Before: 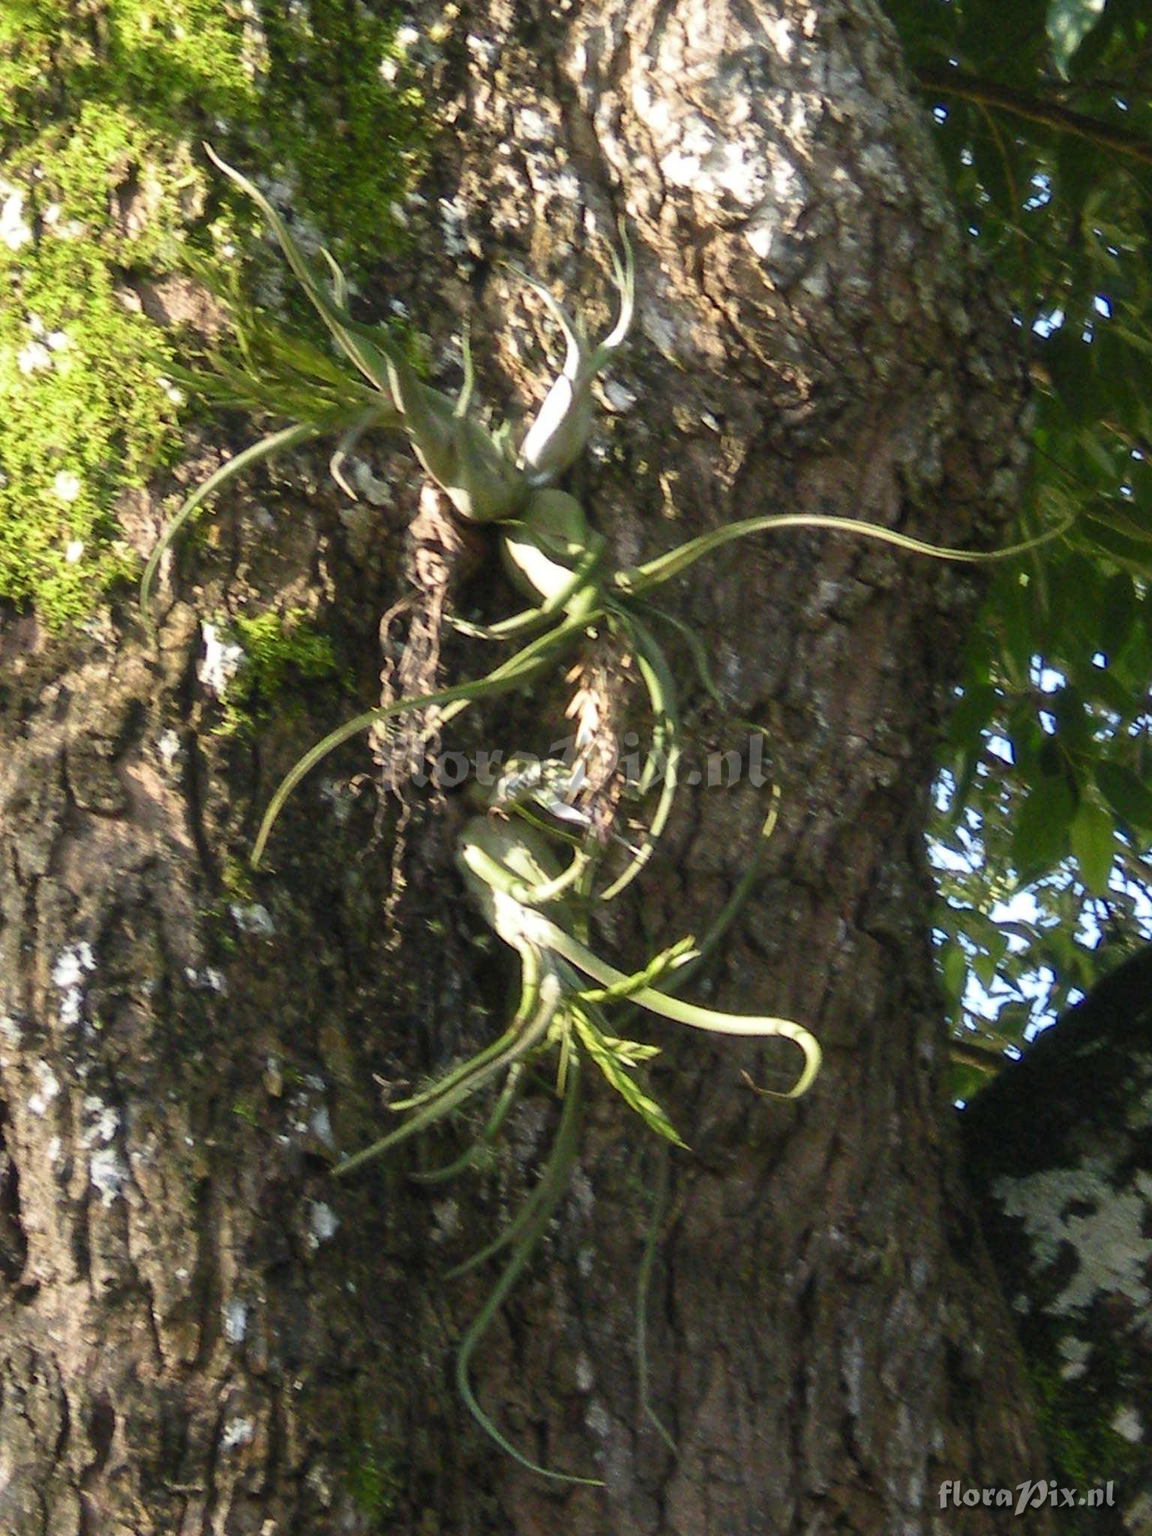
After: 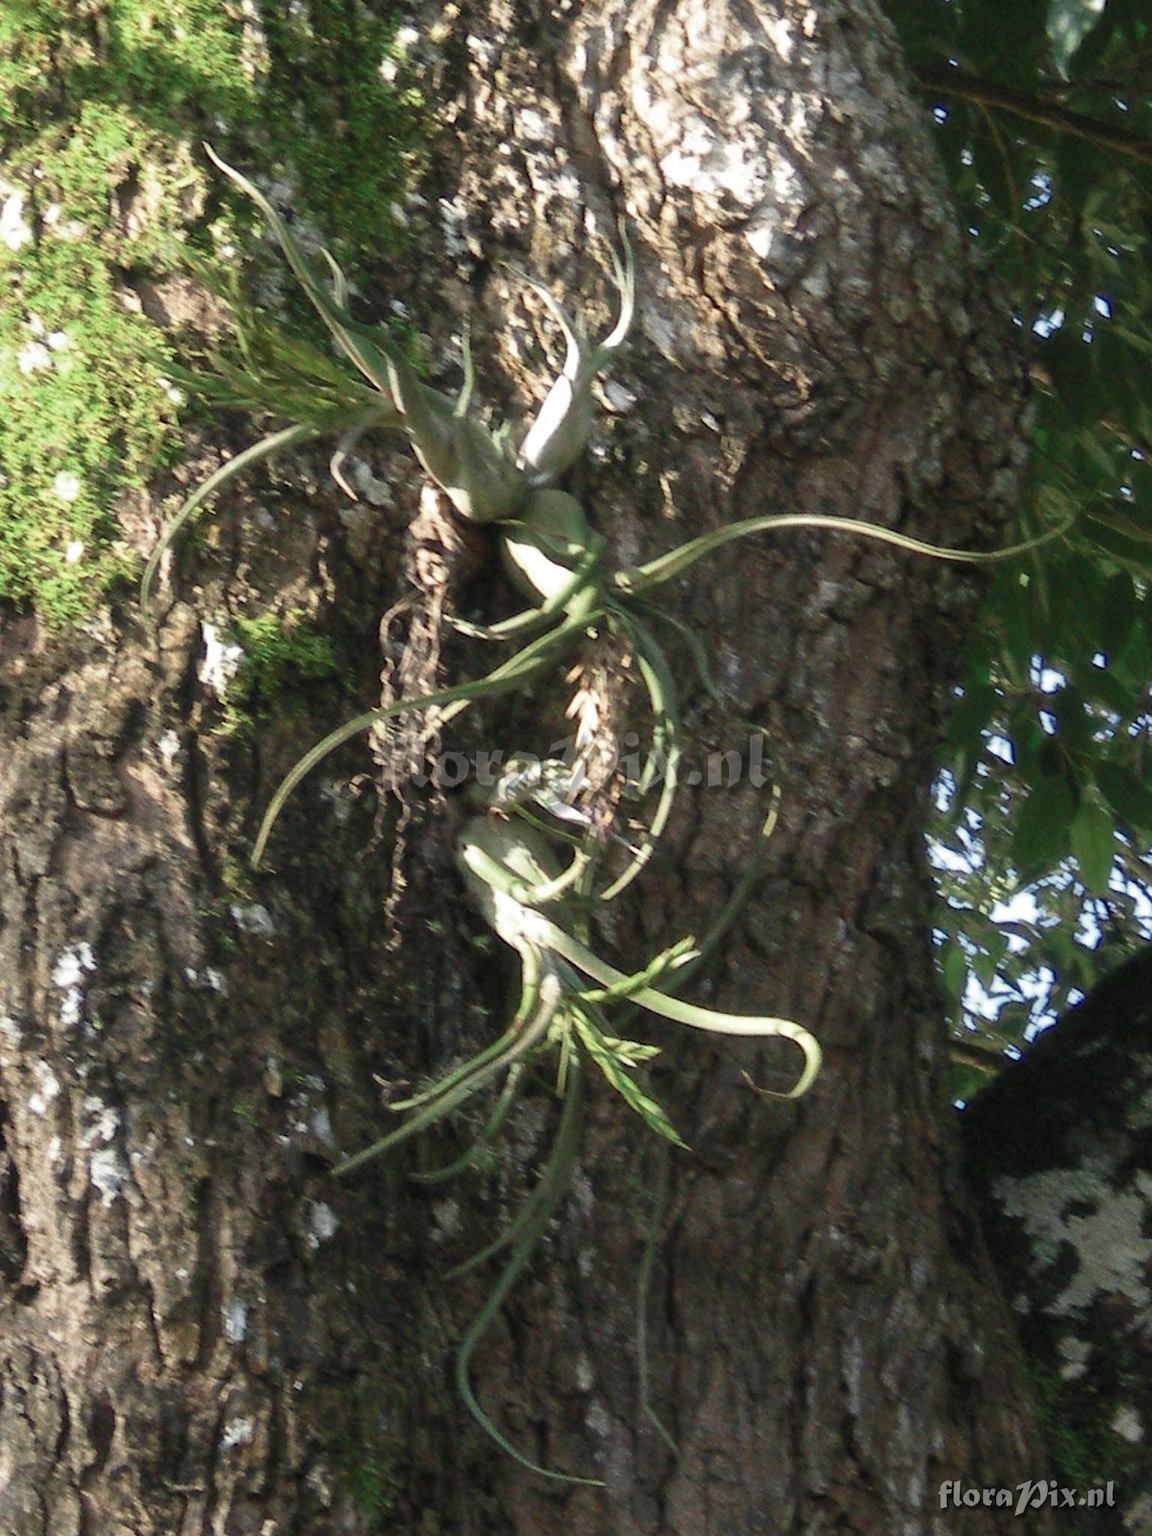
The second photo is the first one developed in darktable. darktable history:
color zones: curves: ch0 [(0, 0.5) (0.125, 0.4) (0.25, 0.5) (0.375, 0.4) (0.5, 0.4) (0.625, 0.35) (0.75, 0.35) (0.875, 0.5)]; ch1 [(0, 0.35) (0.125, 0.45) (0.25, 0.35) (0.375, 0.35) (0.5, 0.35) (0.625, 0.35) (0.75, 0.45) (0.875, 0.35)]; ch2 [(0, 0.6) (0.125, 0.5) (0.25, 0.5) (0.375, 0.6) (0.5, 0.6) (0.625, 0.5) (0.75, 0.5) (0.875, 0.5)]
tone equalizer: on, module defaults
